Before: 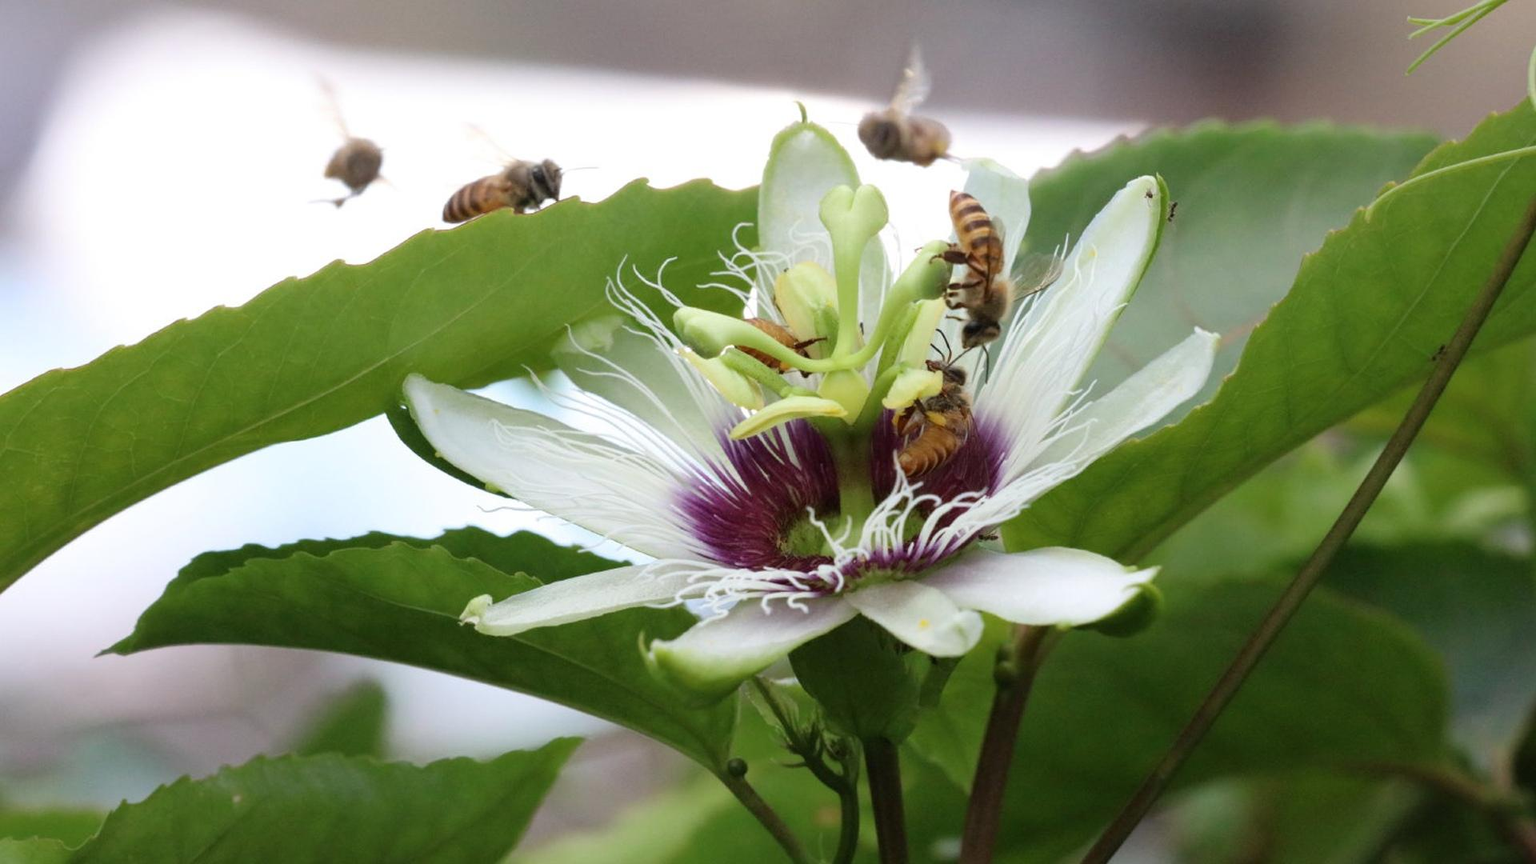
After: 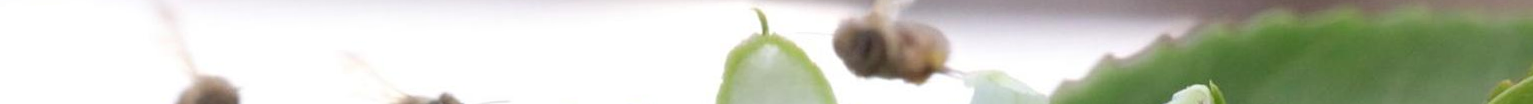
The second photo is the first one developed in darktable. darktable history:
crop and rotate: left 9.644%, top 9.491%, right 6.021%, bottom 80.509%
rotate and perspective: rotation -2.12°, lens shift (vertical) 0.009, lens shift (horizontal) -0.008, automatic cropping original format, crop left 0.036, crop right 0.964, crop top 0.05, crop bottom 0.959
